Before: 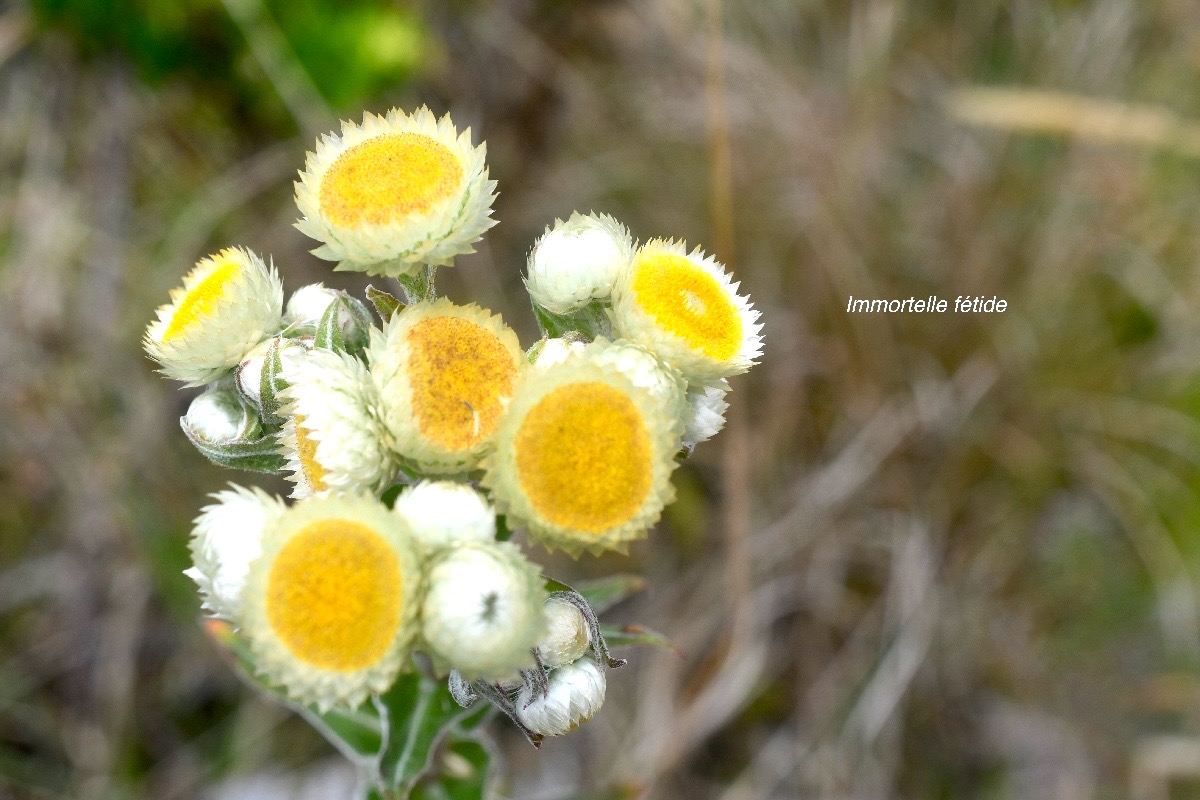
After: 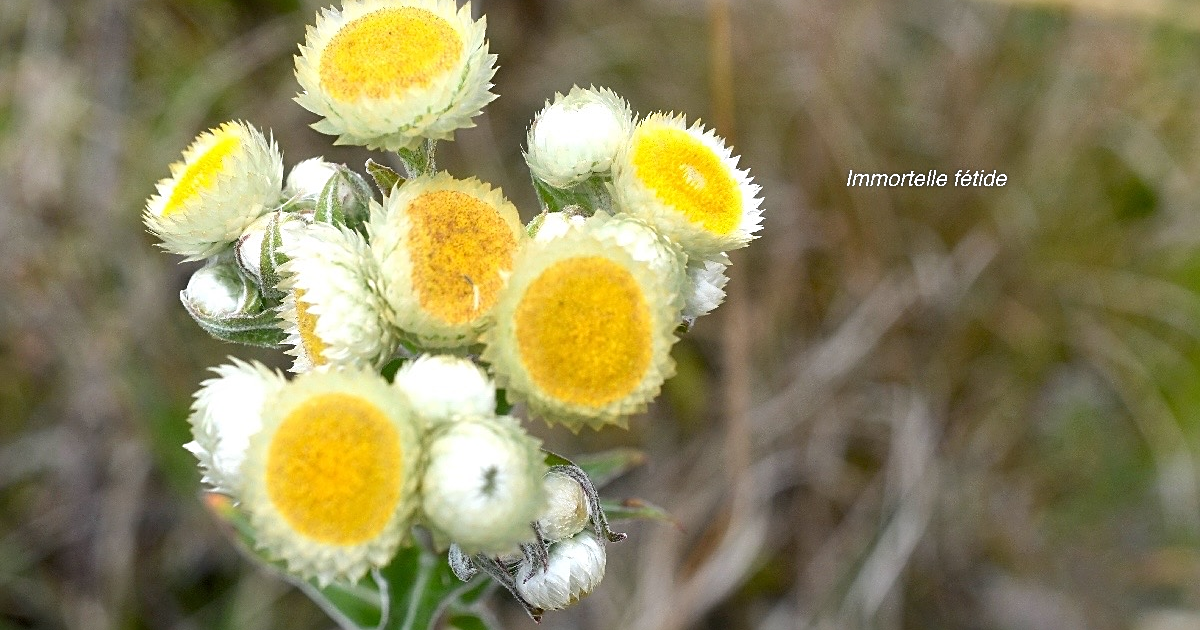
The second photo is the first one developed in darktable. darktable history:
crop and rotate: top 15.784%, bottom 5.443%
sharpen: on, module defaults
